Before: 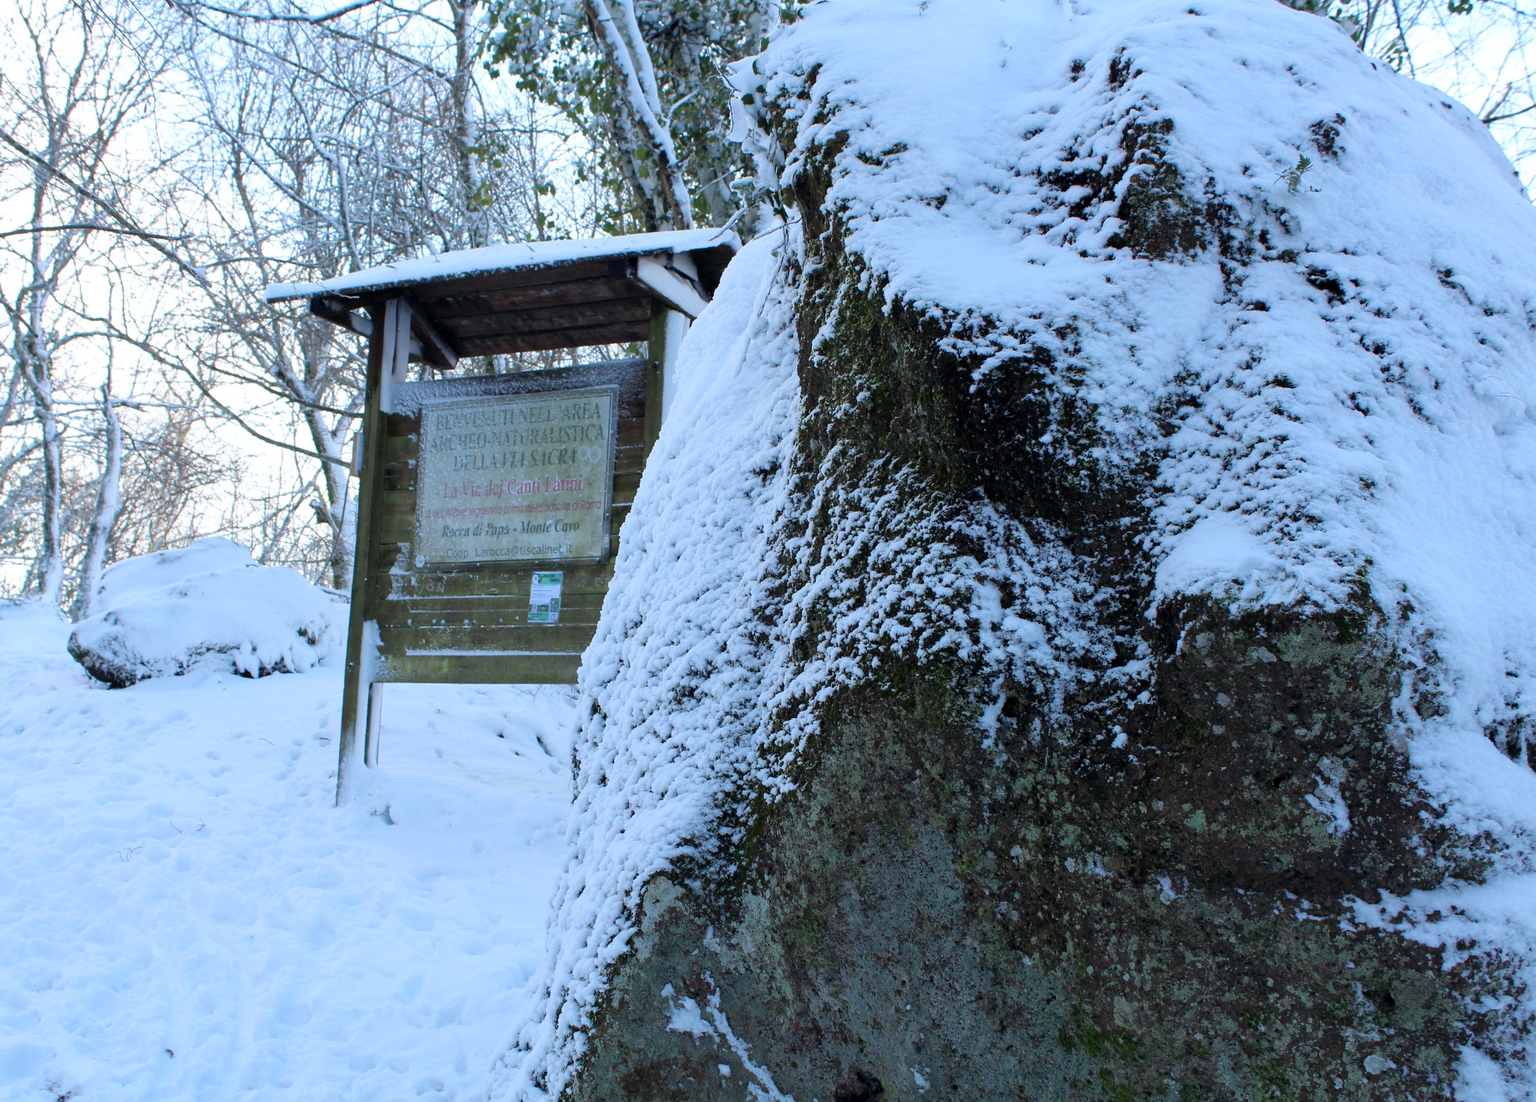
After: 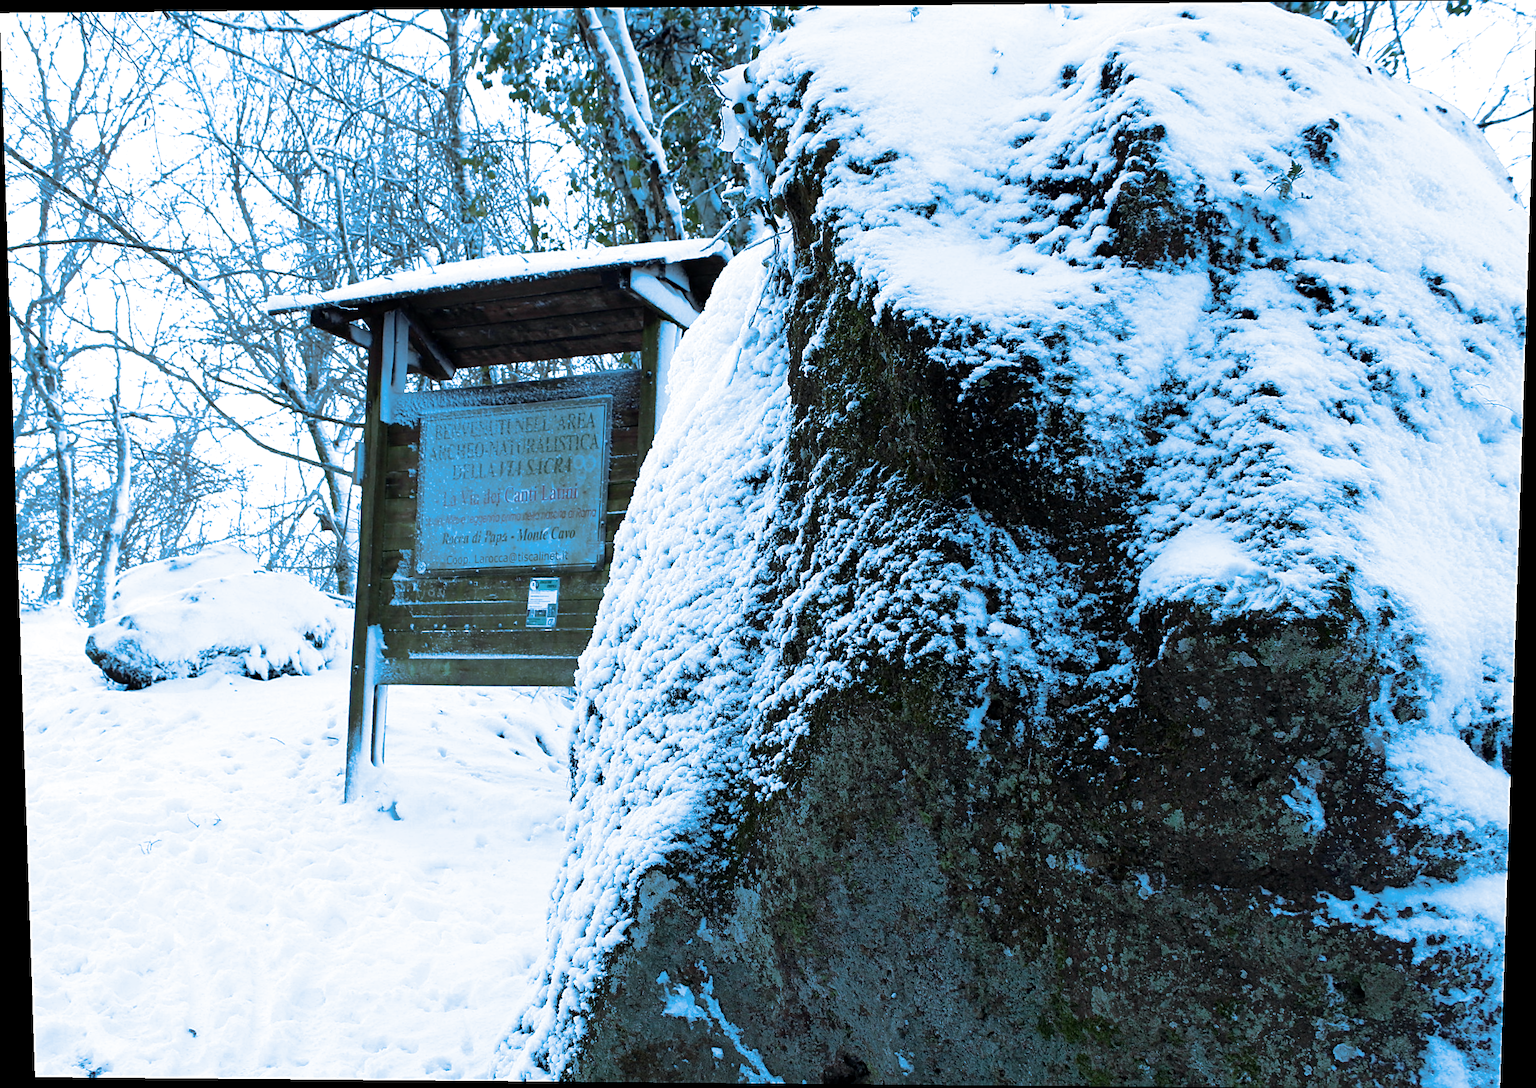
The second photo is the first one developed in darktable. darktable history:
split-toning: shadows › hue 220°, shadows › saturation 0.64, highlights › hue 220°, highlights › saturation 0.64, balance 0, compress 5.22%
sharpen: on, module defaults
rotate and perspective: lens shift (vertical) 0.048, lens shift (horizontal) -0.024, automatic cropping off
tone equalizer: -8 EV -0.417 EV, -7 EV -0.389 EV, -6 EV -0.333 EV, -5 EV -0.222 EV, -3 EV 0.222 EV, -2 EV 0.333 EV, -1 EV 0.389 EV, +0 EV 0.417 EV, edges refinement/feathering 500, mask exposure compensation -1.57 EV, preserve details no
color correction: highlights a* -6.69, highlights b* 0.49
